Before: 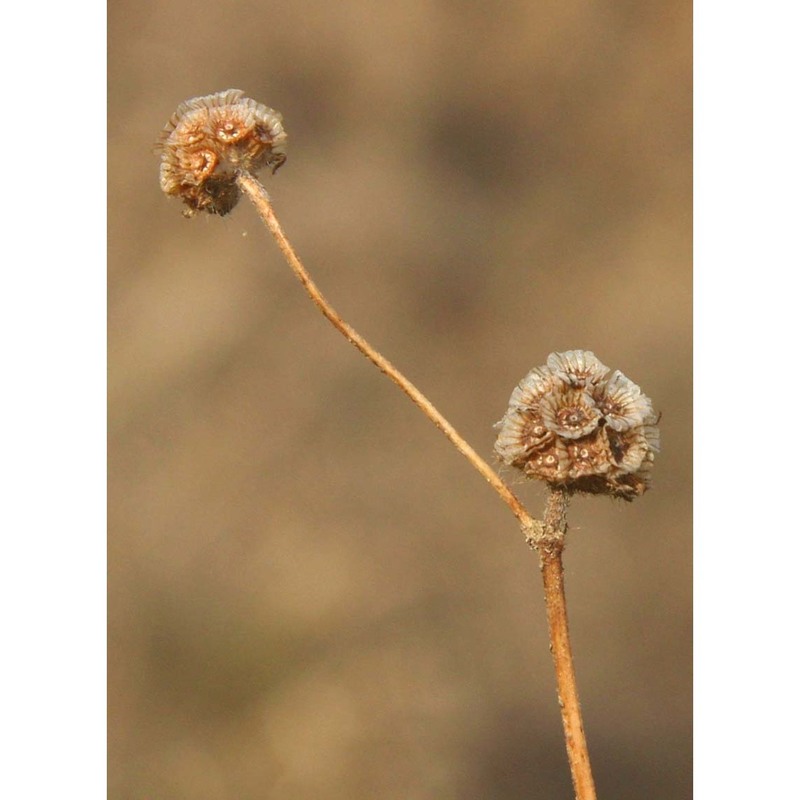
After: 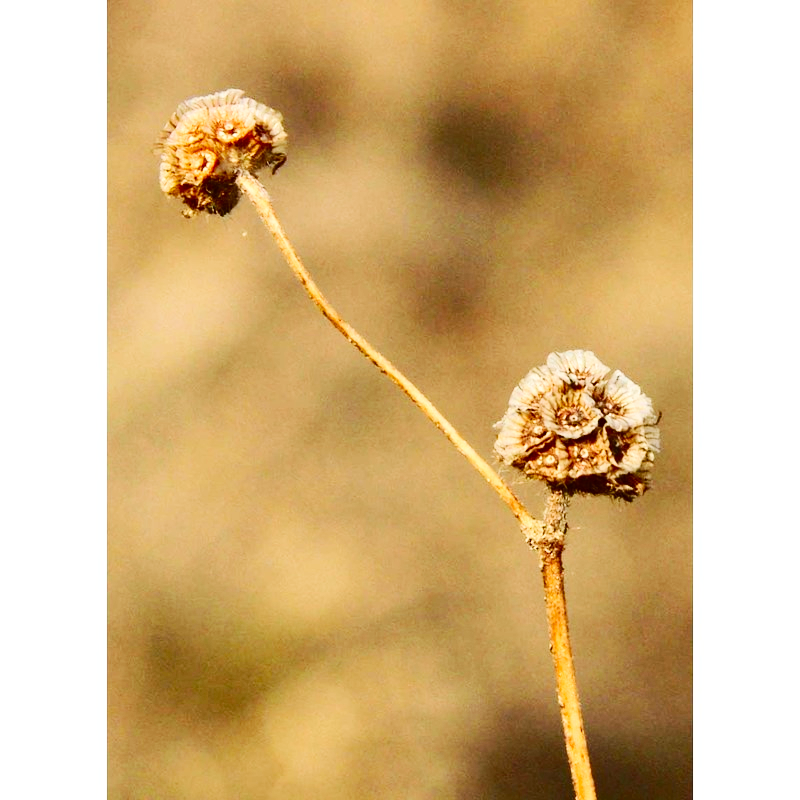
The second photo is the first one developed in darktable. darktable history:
contrast brightness saturation: contrast 0.306, brightness -0.065, saturation 0.169
base curve: curves: ch0 [(0, 0) (0.036, 0.025) (0.121, 0.166) (0.206, 0.329) (0.605, 0.79) (1, 1)], preserve colors none
